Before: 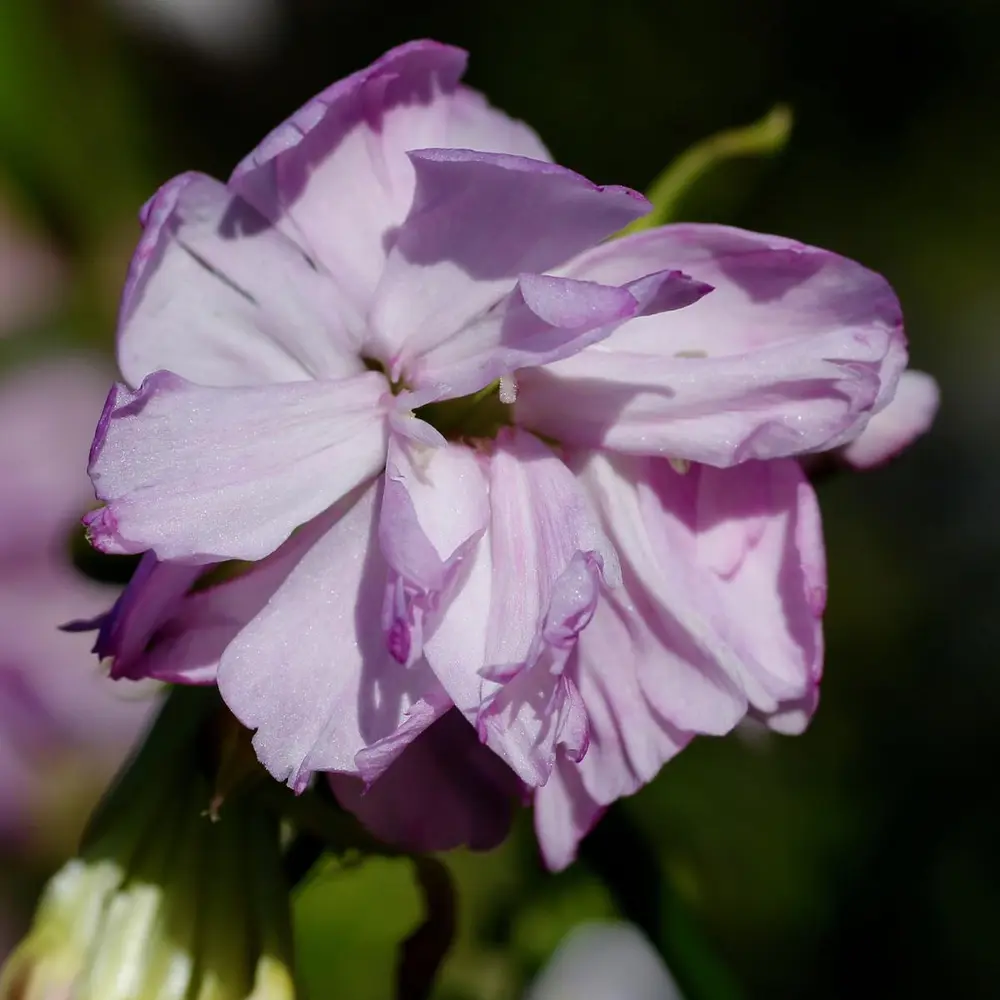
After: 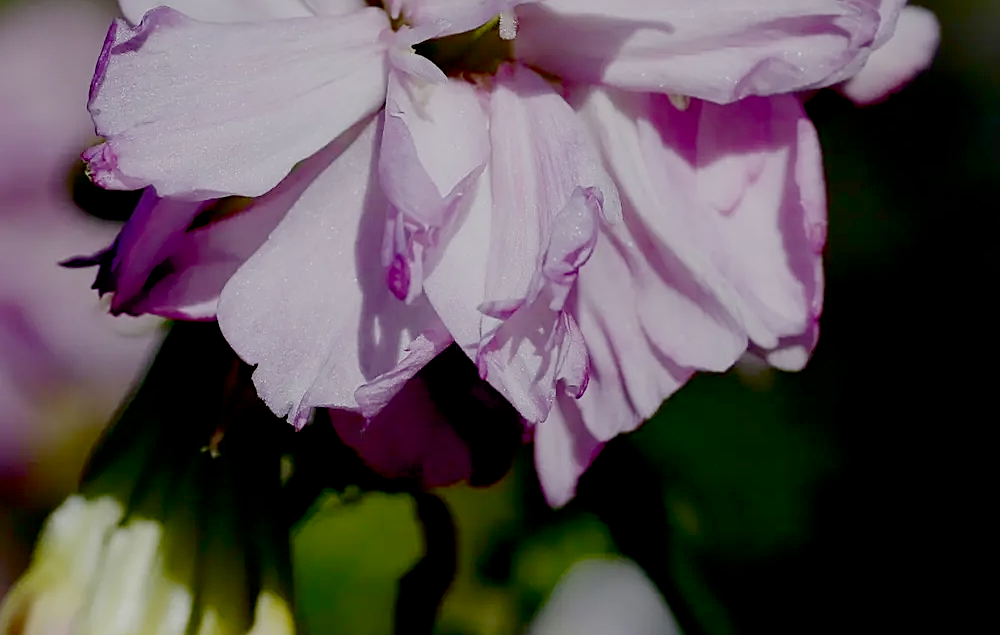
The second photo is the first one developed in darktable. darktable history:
sharpen: on, module defaults
crop and rotate: top 36.435%
filmic rgb: black relative exposure -7 EV, white relative exposure 6 EV, threshold 3 EV, target black luminance 0%, hardness 2.73, latitude 61.22%, contrast 0.691, highlights saturation mix 10%, shadows ↔ highlights balance -0.073%, preserve chrominance no, color science v4 (2020), iterations of high-quality reconstruction 10, contrast in shadows soft, contrast in highlights soft, enable highlight reconstruction true
contrast brightness saturation: contrast 0.22
